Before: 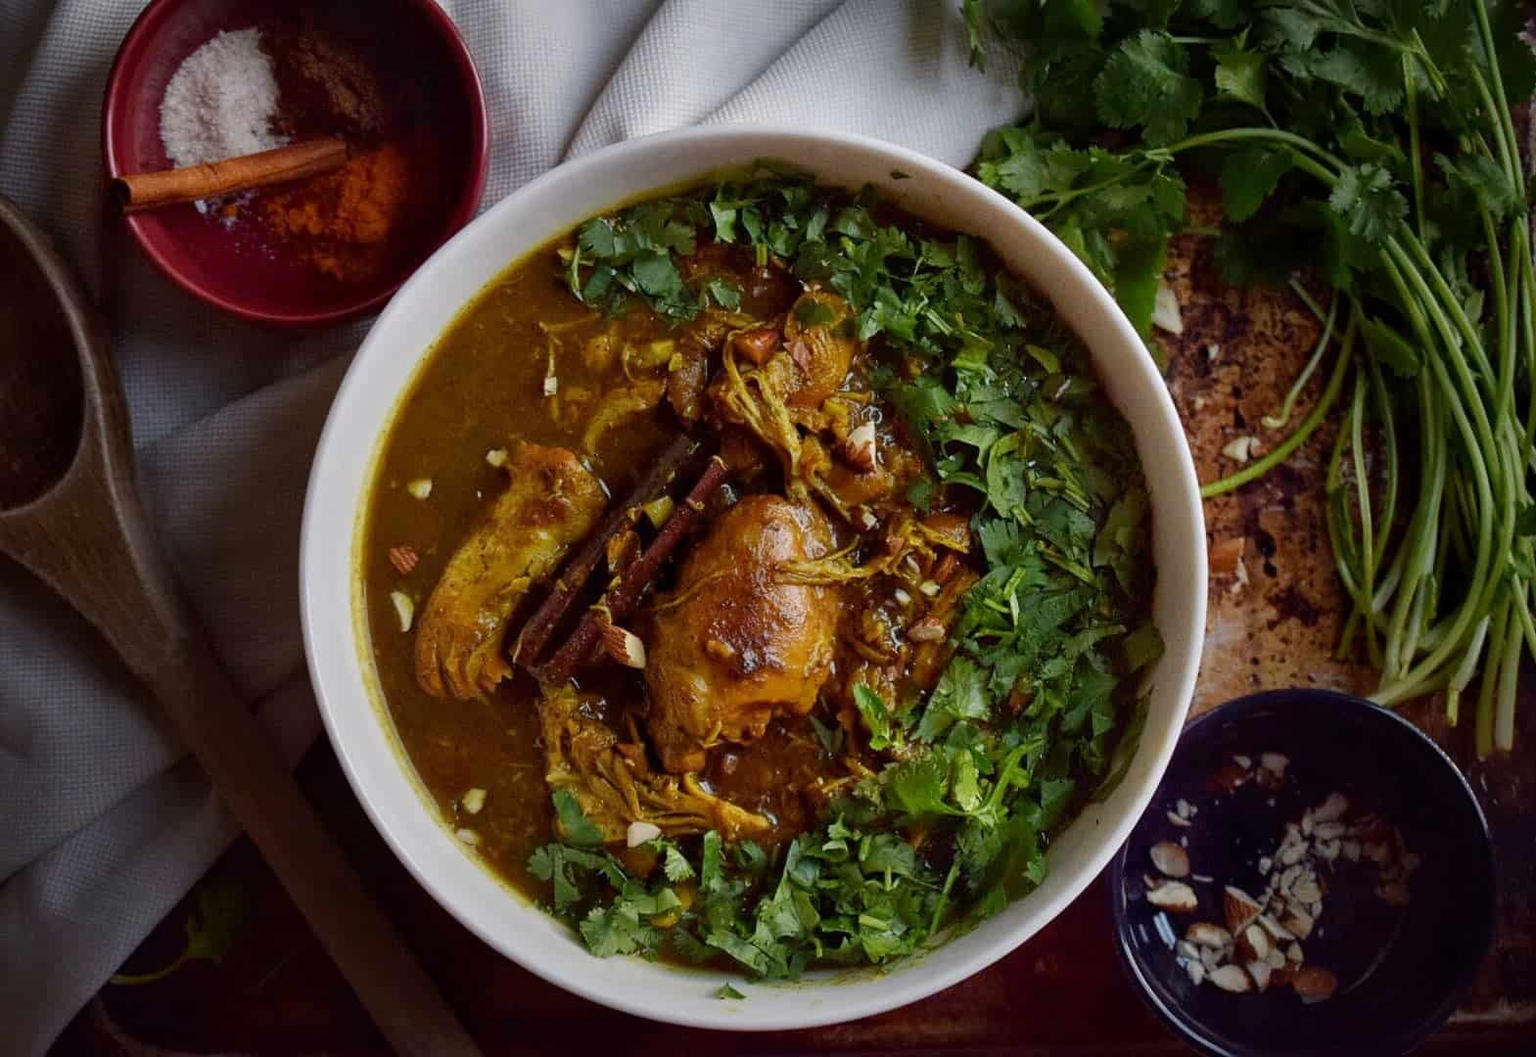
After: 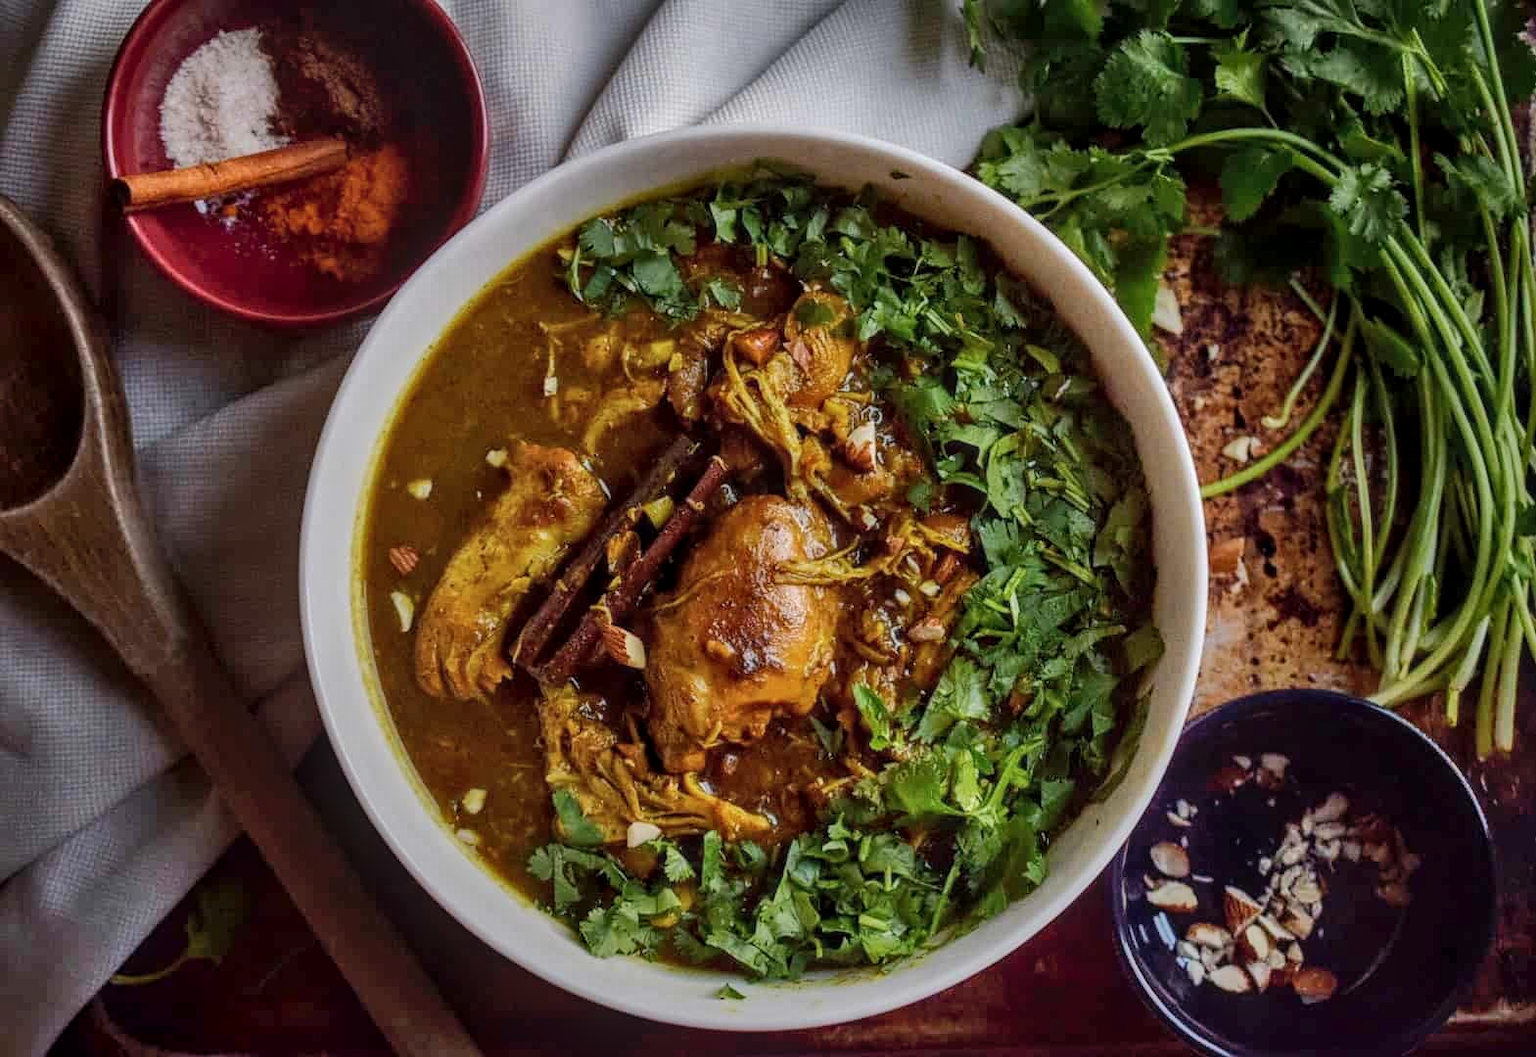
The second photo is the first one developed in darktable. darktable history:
local contrast: highlights 0%, shadows 0%, detail 133%
shadows and highlights: soften with gaussian
